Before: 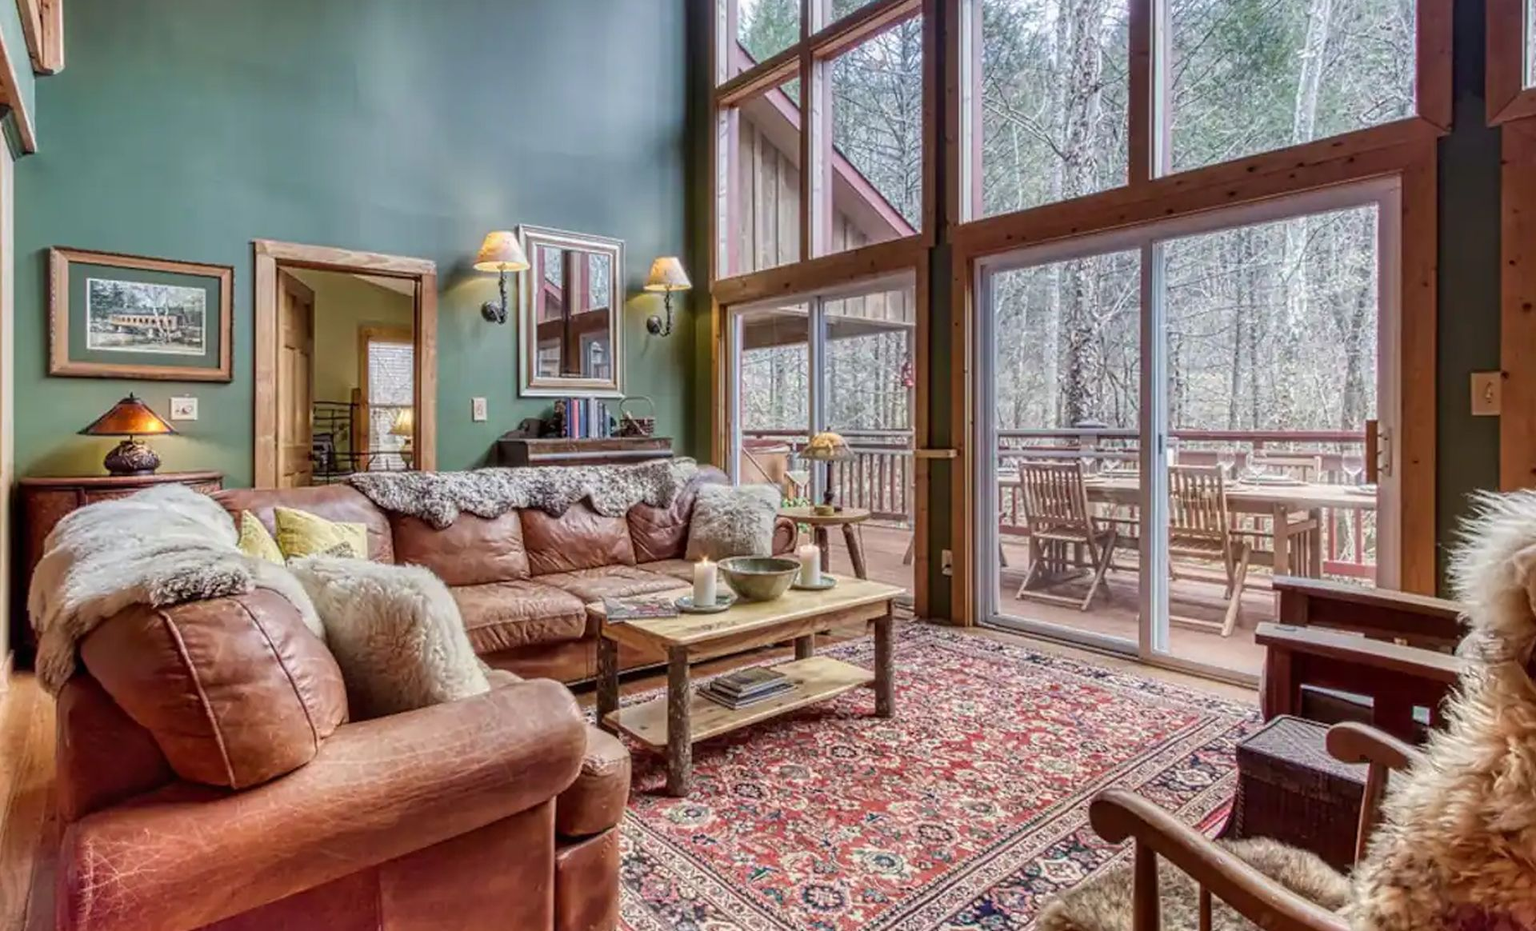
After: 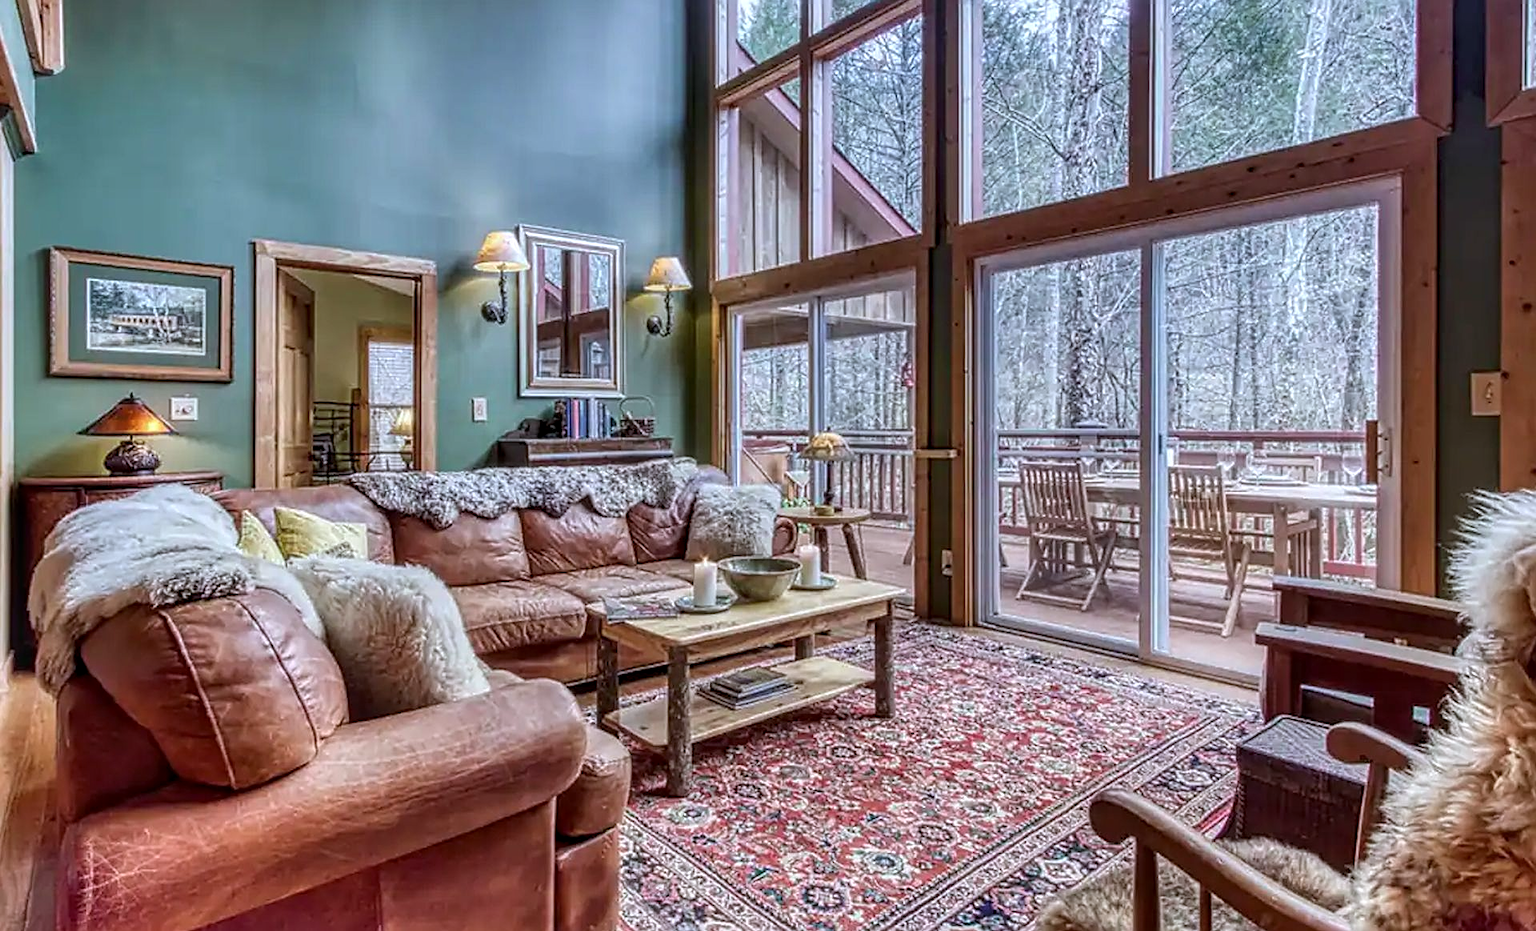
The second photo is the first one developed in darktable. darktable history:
local contrast: on, module defaults
shadows and highlights: shadows 34.83, highlights -34.81, soften with gaussian
color calibration: illuminant as shot in camera, x 0.369, y 0.377, temperature 4322.47 K
sharpen: on, module defaults
